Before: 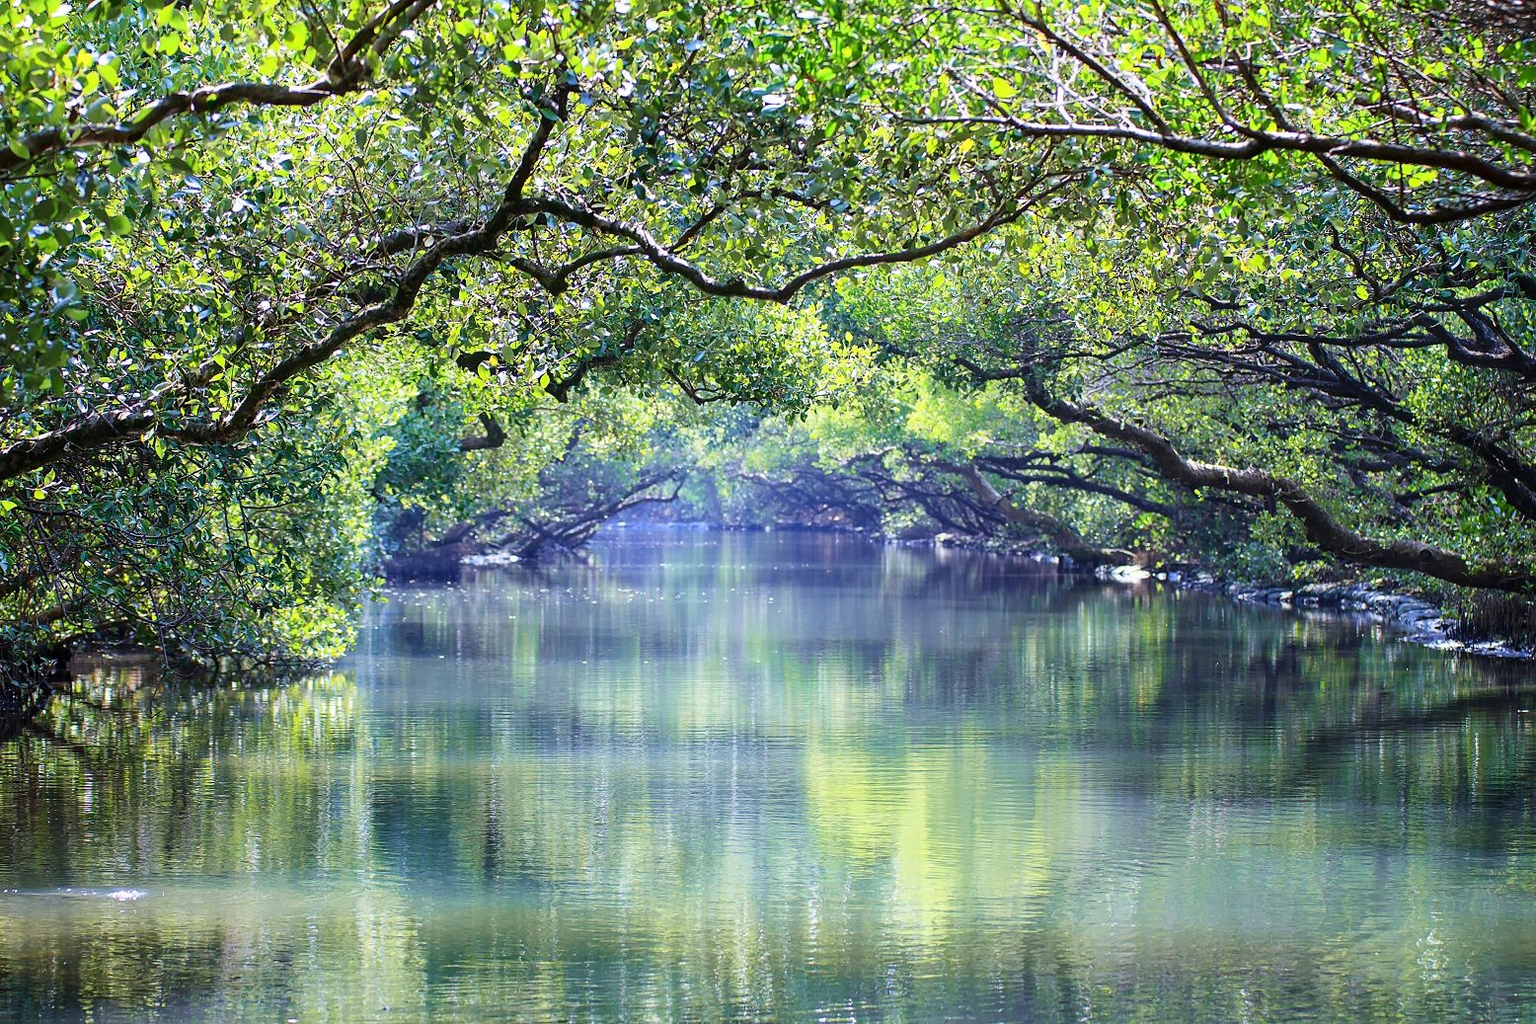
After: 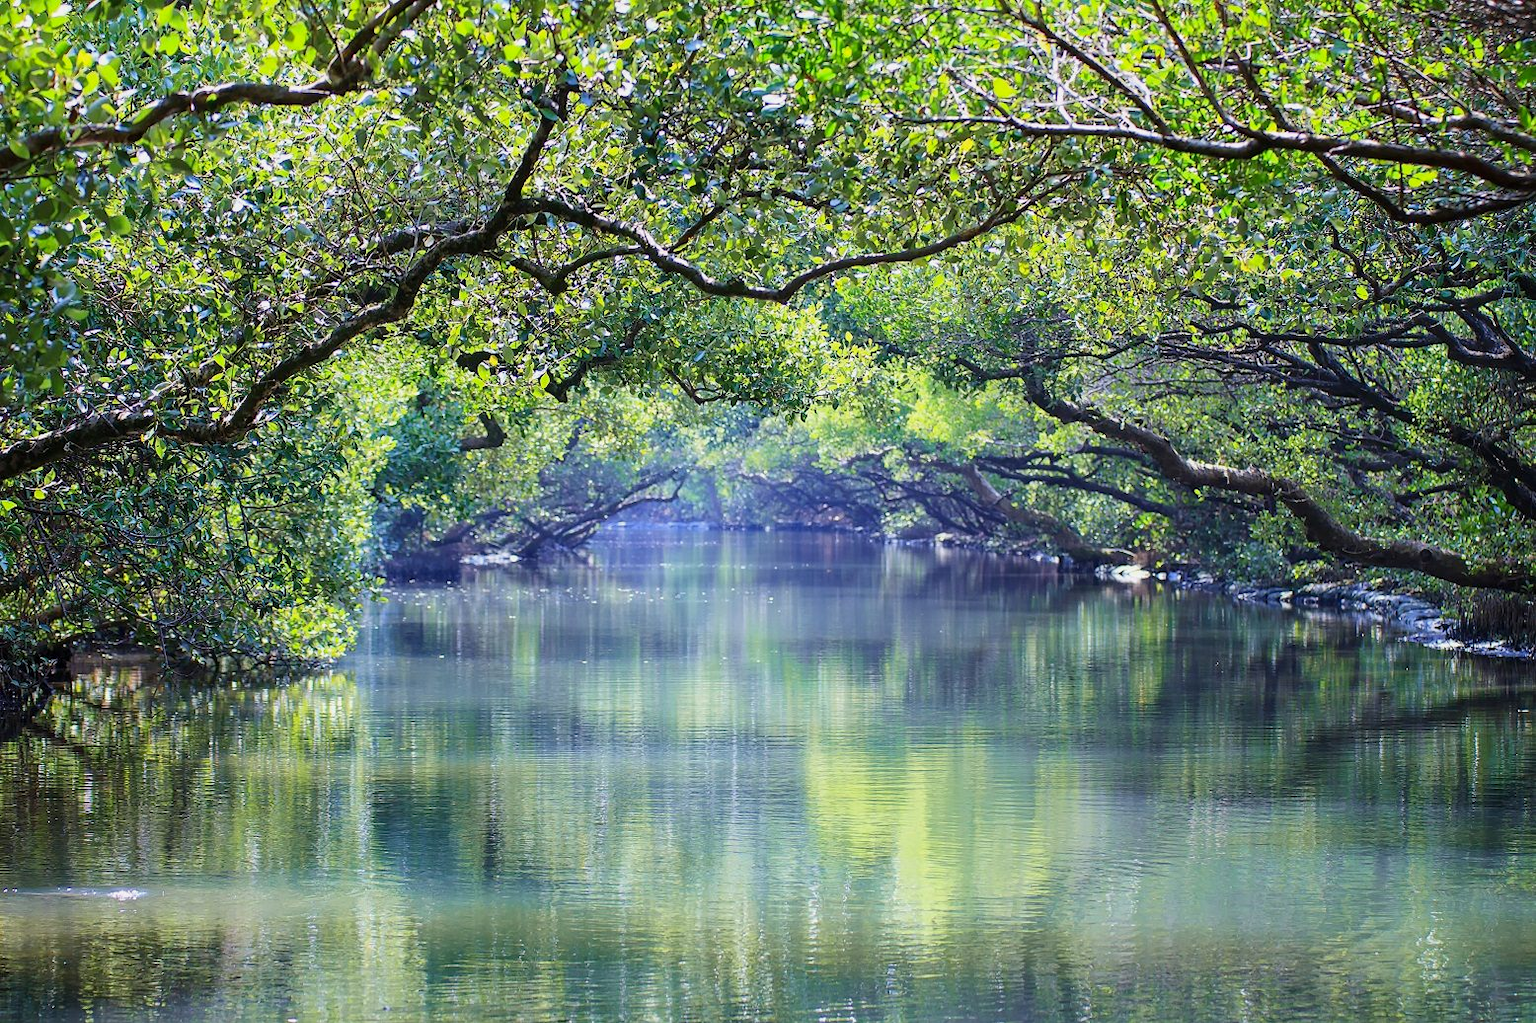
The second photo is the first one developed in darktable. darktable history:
shadows and highlights: shadows 25.76, white point adjustment -3.16, highlights -29.78
